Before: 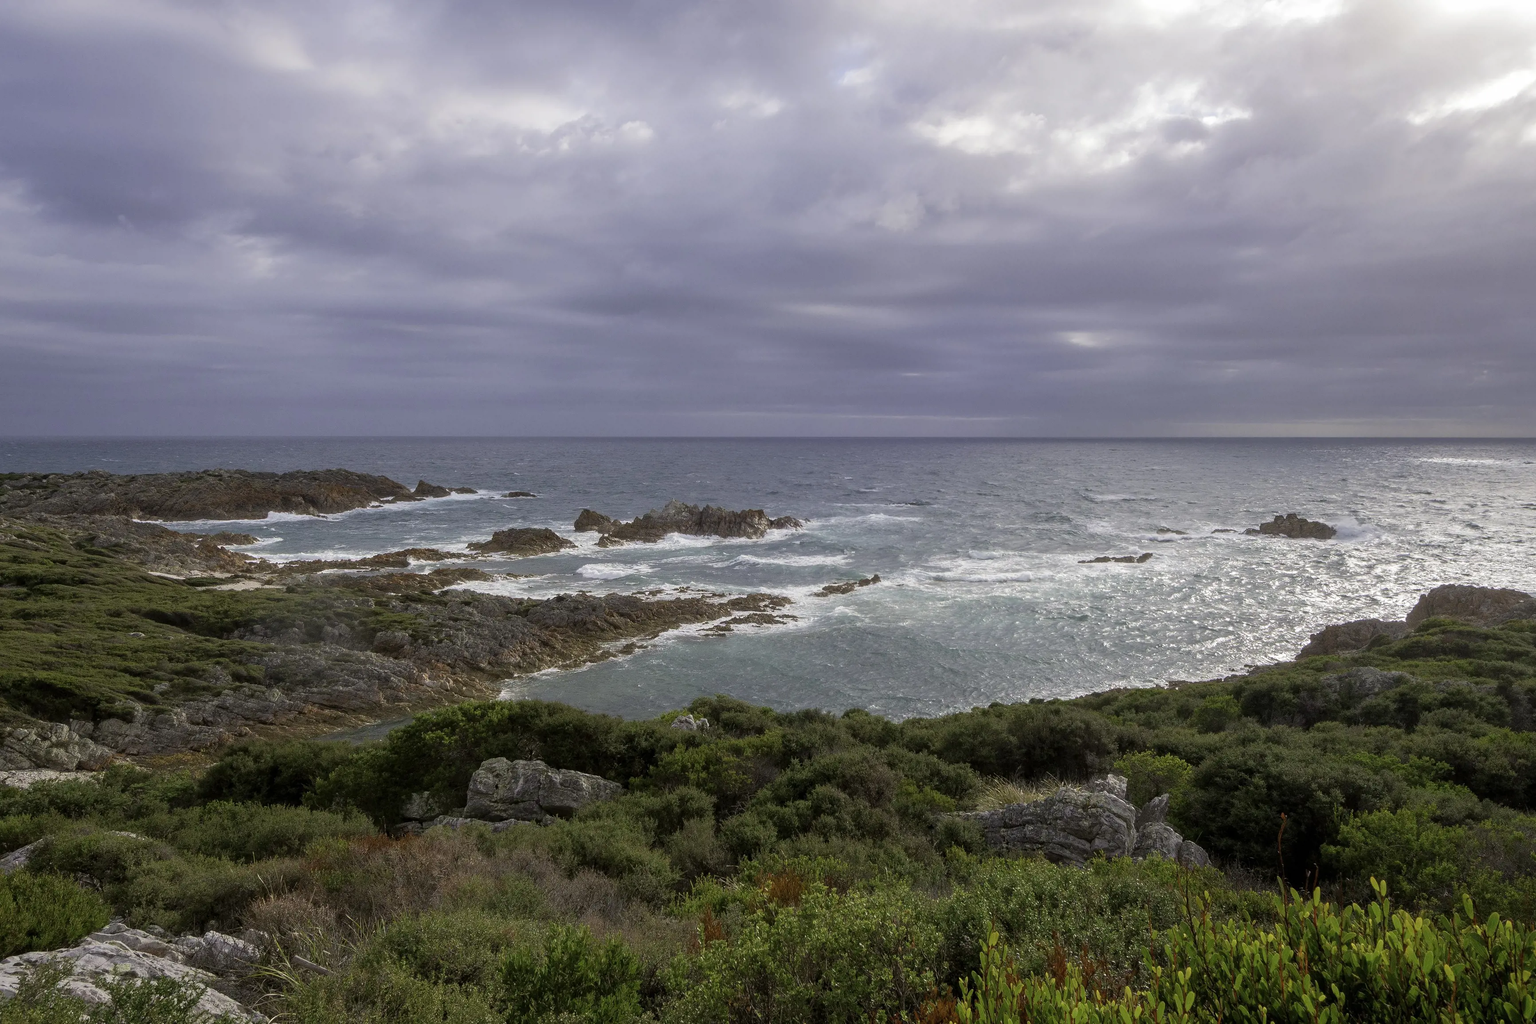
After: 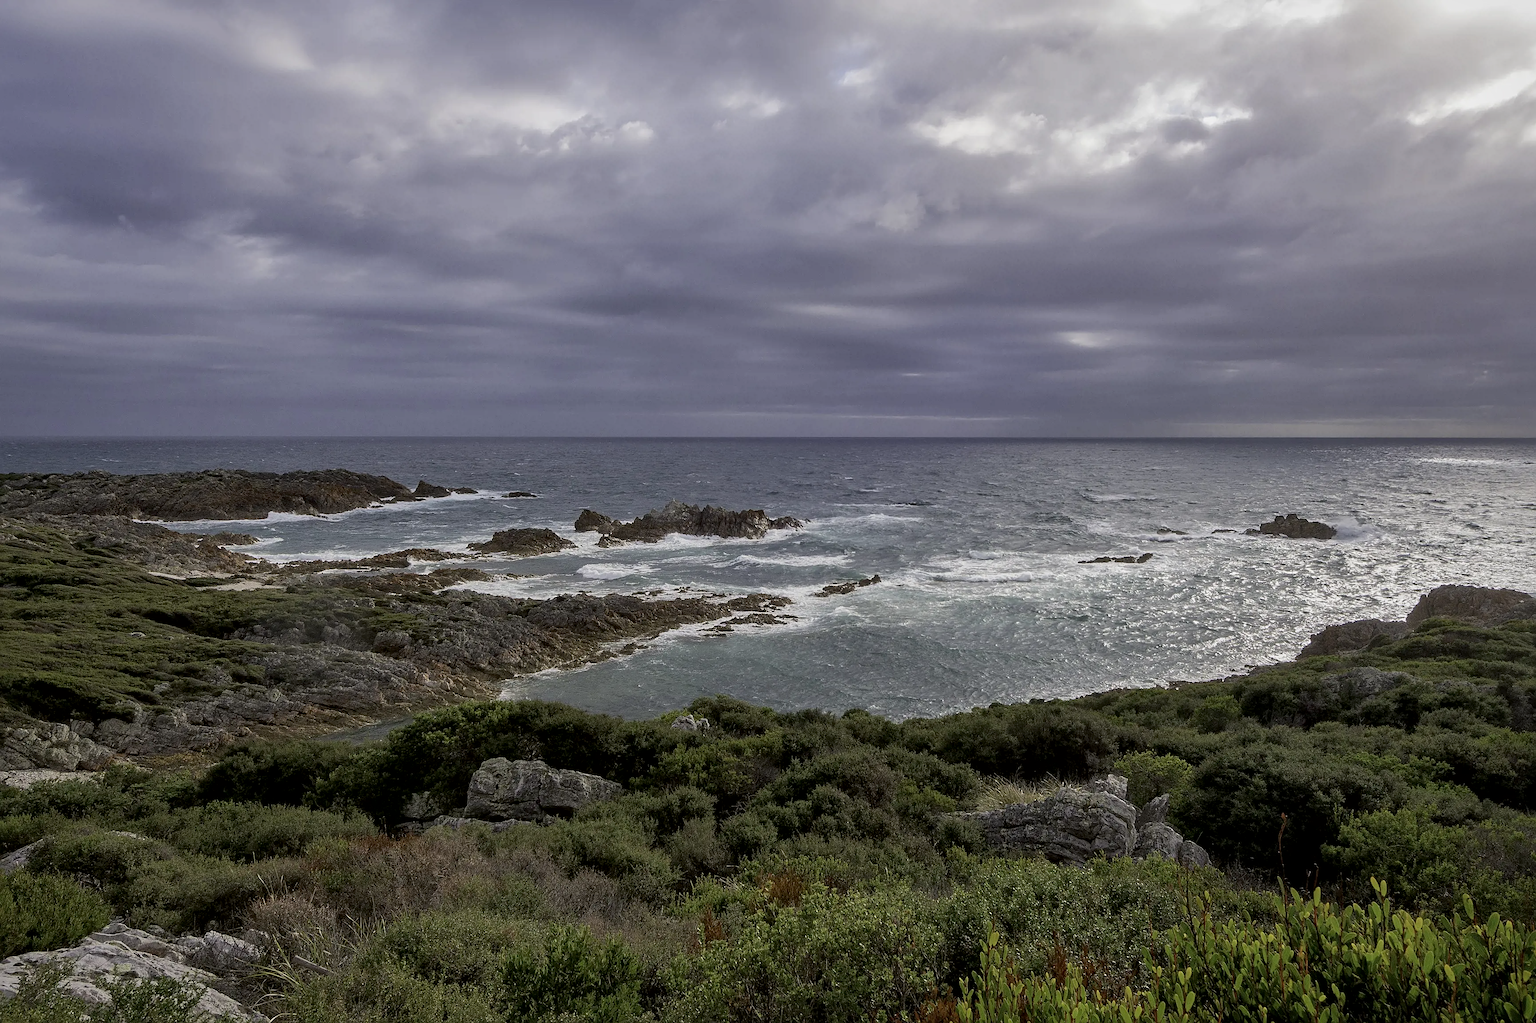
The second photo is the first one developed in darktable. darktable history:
exposure: exposure -0.422 EV, compensate highlight preservation false
local contrast: mode bilateral grid, contrast 19, coarseness 100, detail 150%, midtone range 0.2
sharpen: on, module defaults
